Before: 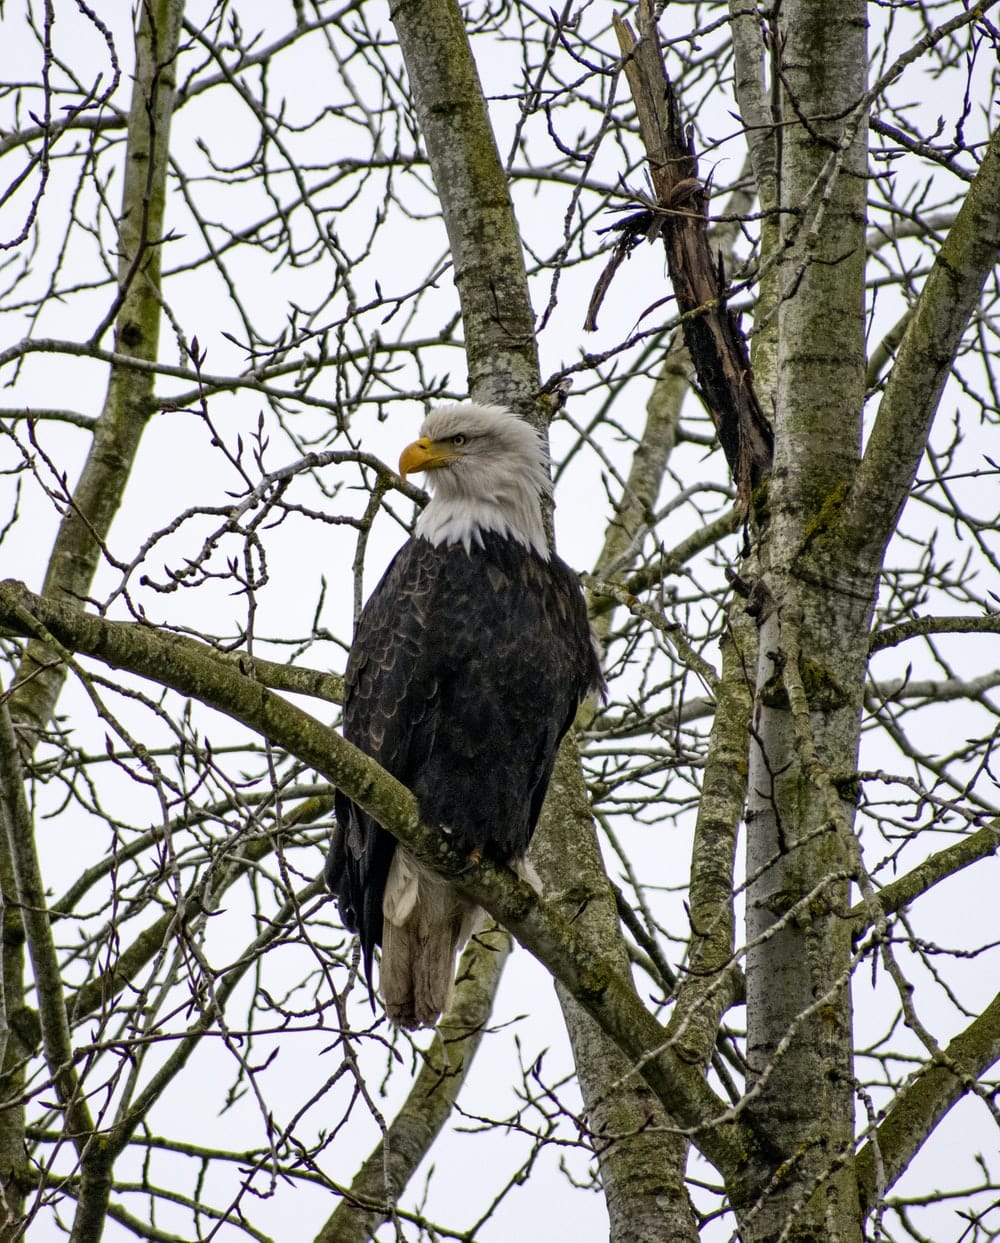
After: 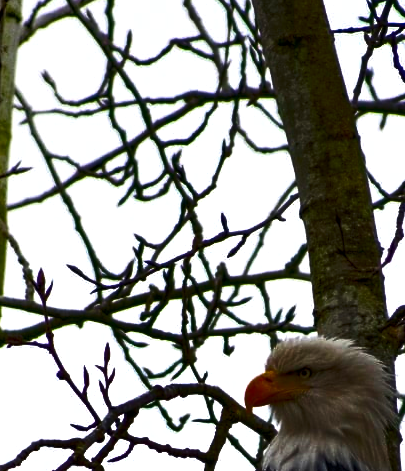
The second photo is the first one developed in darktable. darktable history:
exposure: exposure 0.3 EV, compensate highlight preservation false
shadows and highlights: radius 123.98, shadows 100, white point adjustment -3, highlights -100, highlights color adjustment 89.84%, soften with gaussian
crop: left 15.452%, top 5.459%, right 43.956%, bottom 56.62%
color balance: mode lift, gamma, gain (sRGB)
